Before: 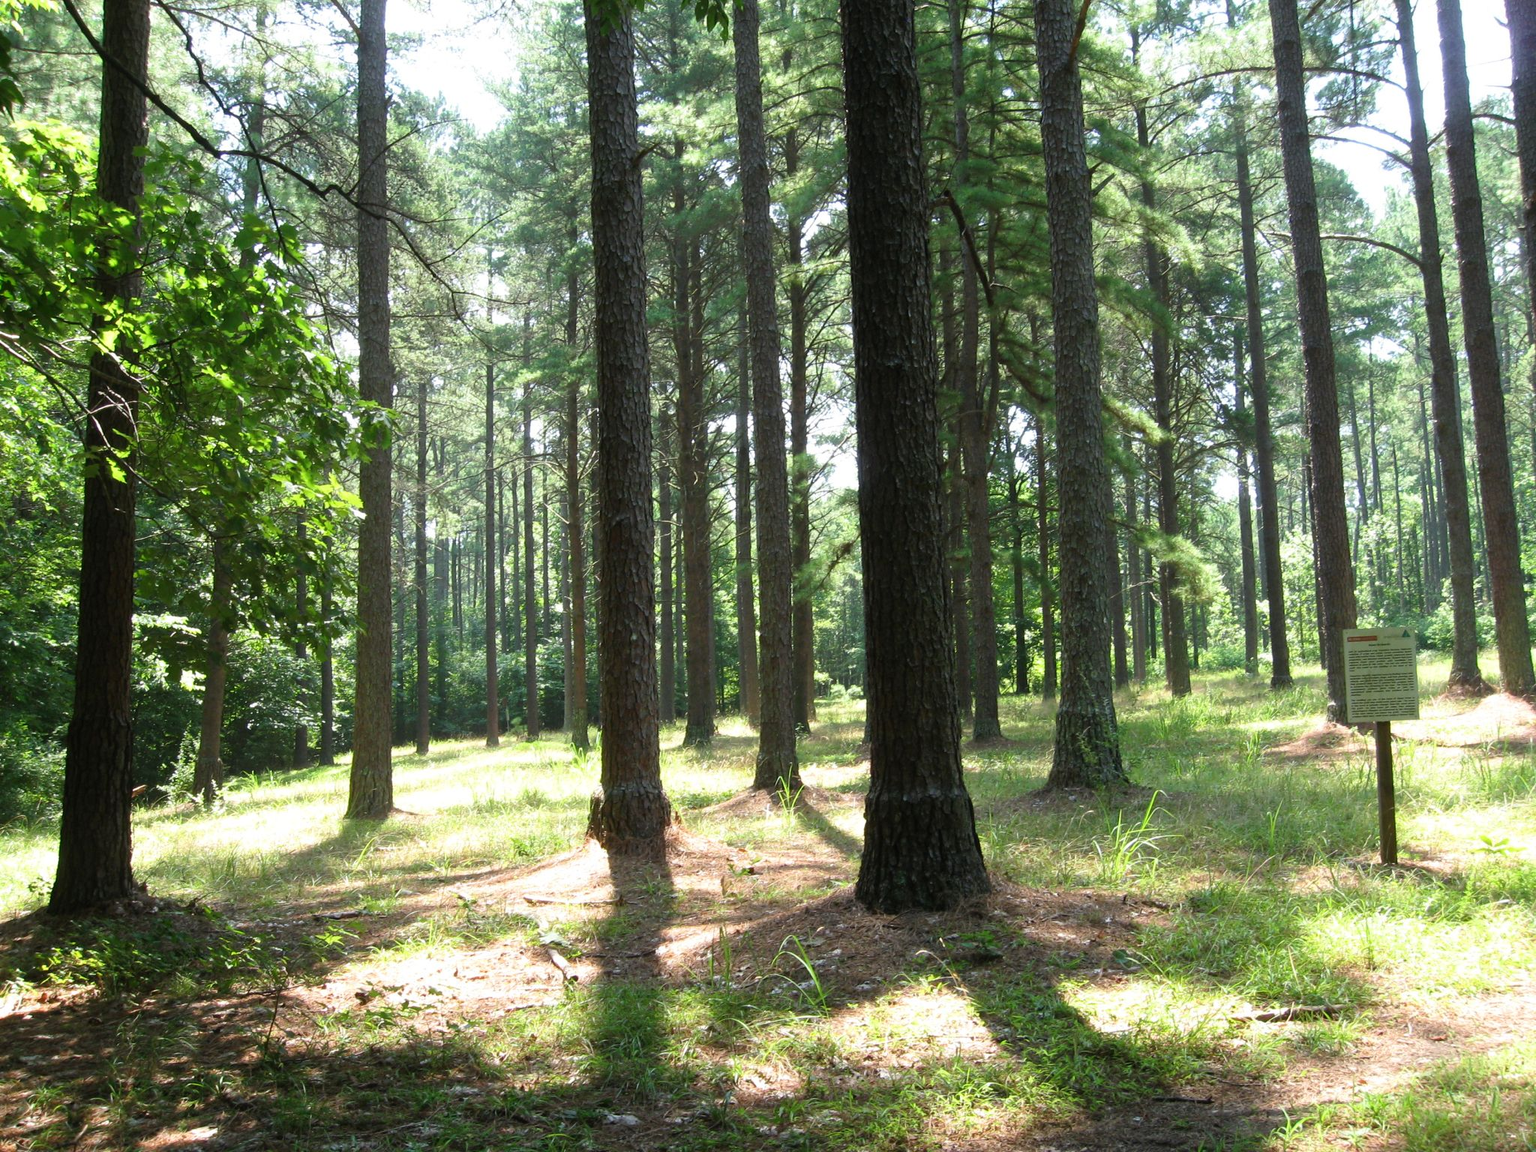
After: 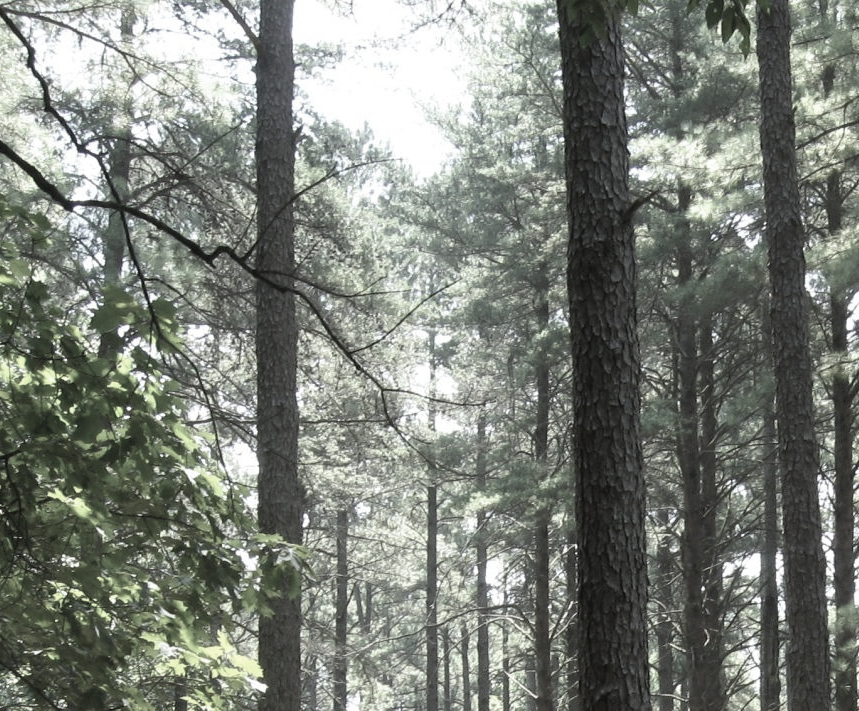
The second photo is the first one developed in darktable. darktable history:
crop and rotate: left 10.817%, top 0.062%, right 47.194%, bottom 53.626%
shadows and highlights: shadows 37.27, highlights -28.18, soften with gaussian
color zones: curves: ch1 [(0, 0.153) (0.143, 0.15) (0.286, 0.151) (0.429, 0.152) (0.571, 0.152) (0.714, 0.151) (0.857, 0.151) (1, 0.153)]
